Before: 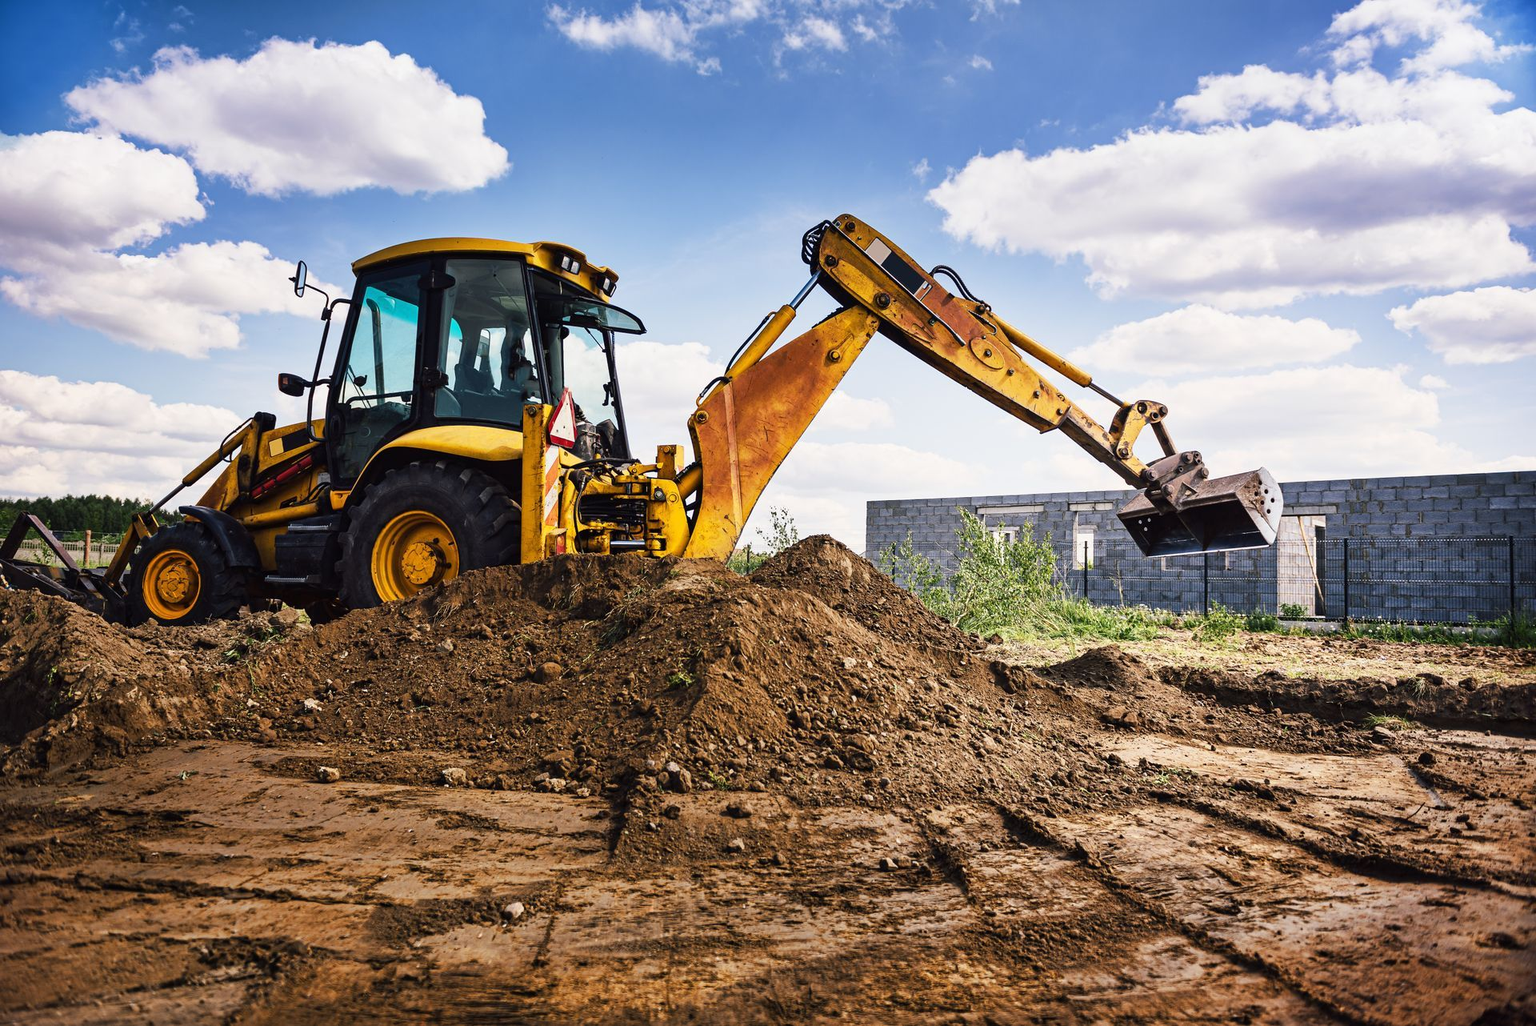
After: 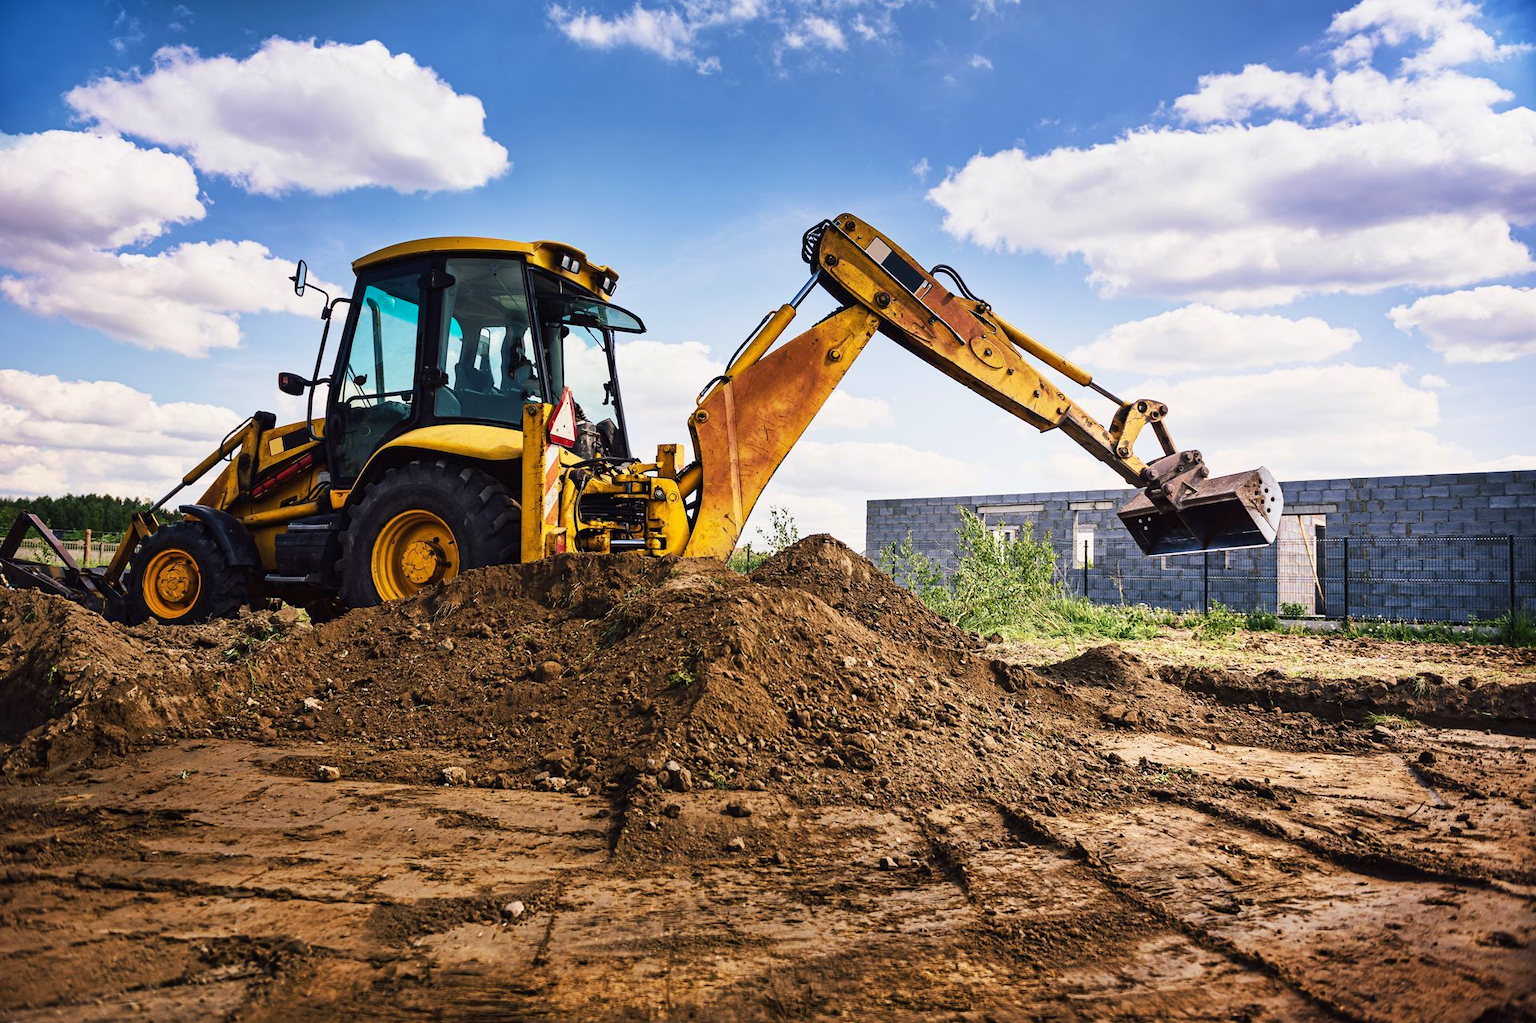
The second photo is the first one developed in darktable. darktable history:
velvia: on, module defaults
crop: top 0.096%, bottom 0.108%
